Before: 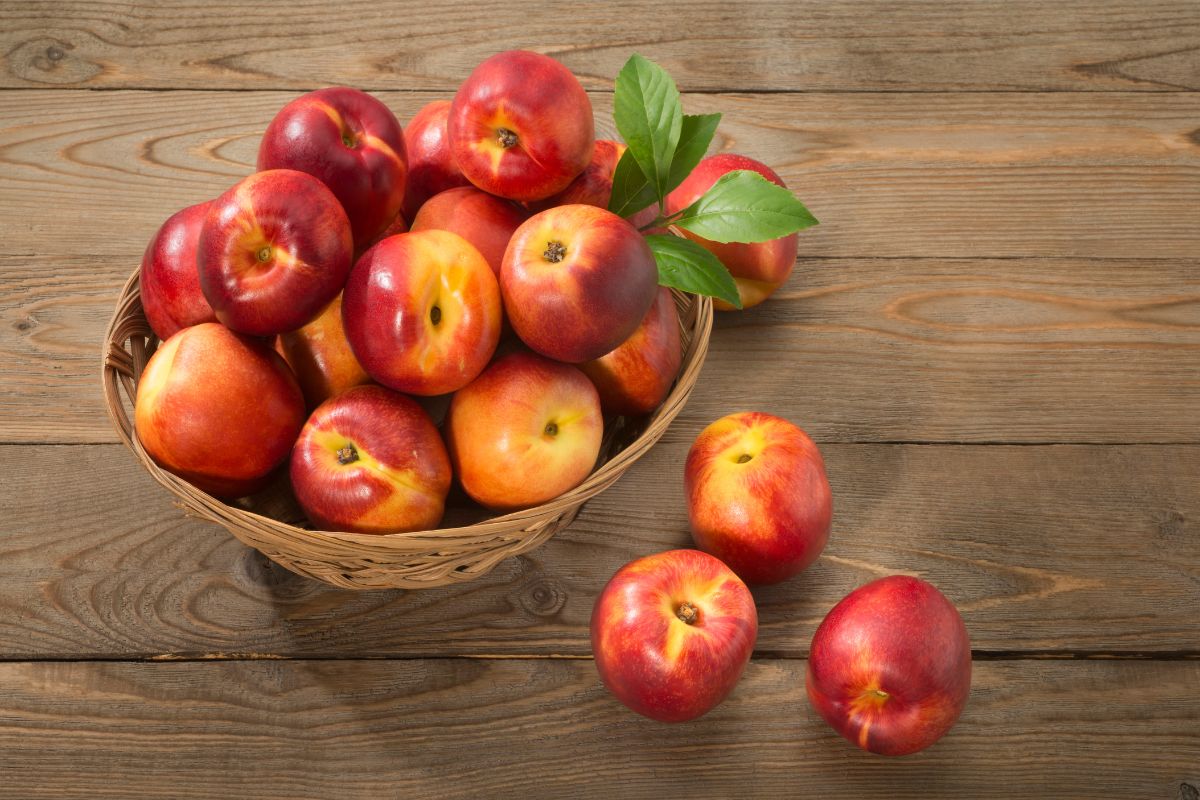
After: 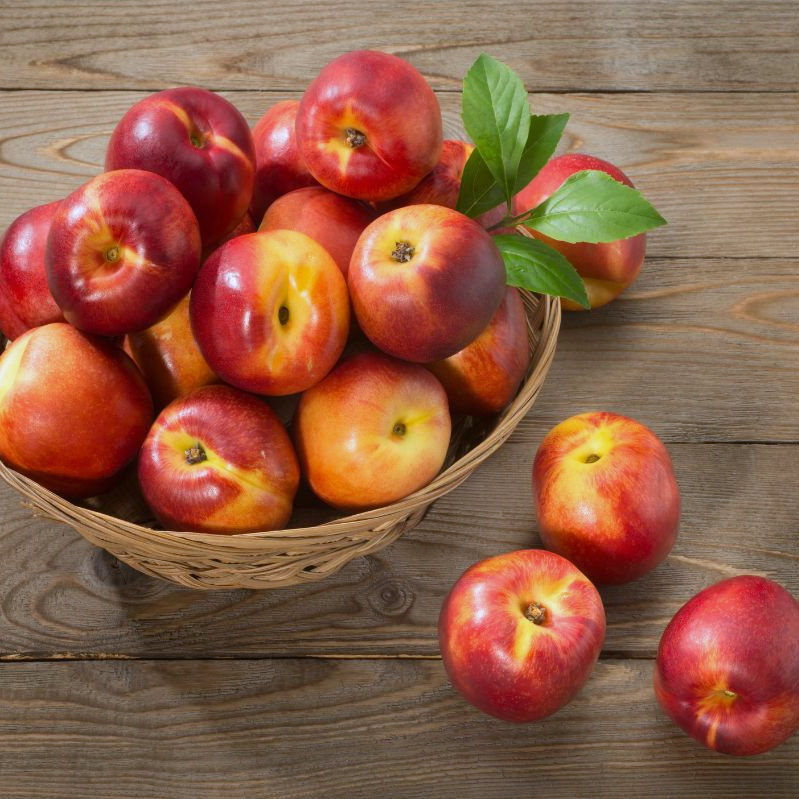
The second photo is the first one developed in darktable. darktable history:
crop and rotate: left 12.673%, right 20.66%
white balance: red 0.931, blue 1.11
